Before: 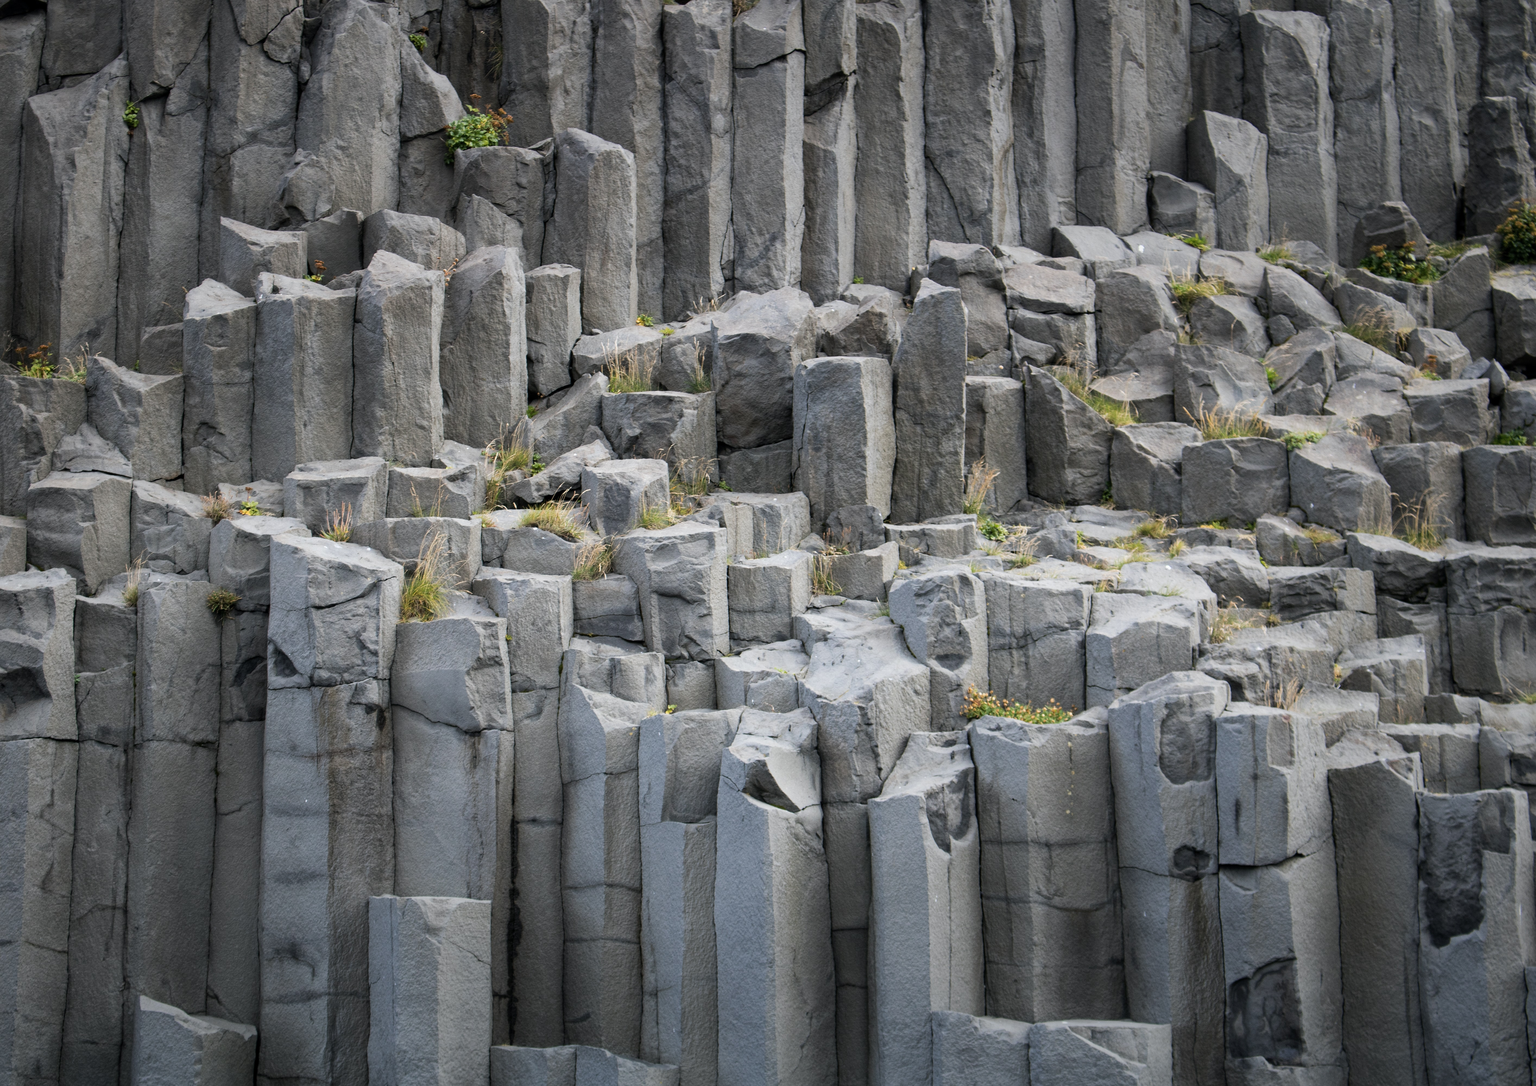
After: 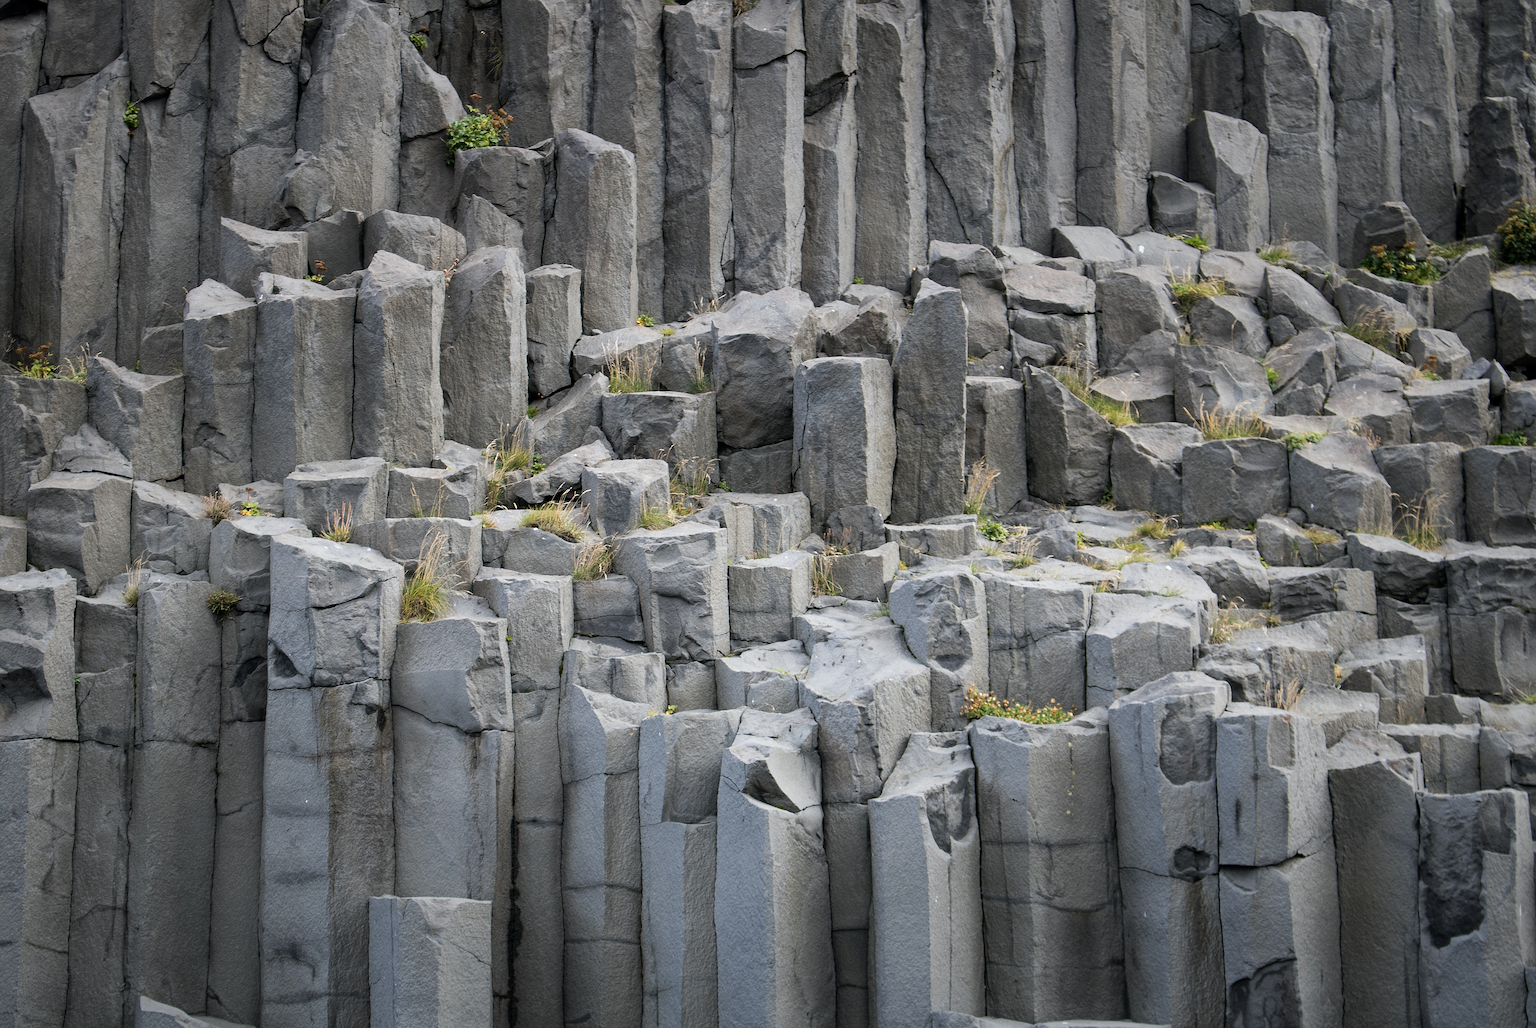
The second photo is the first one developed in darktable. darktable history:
crop and rotate: top 0.012%, bottom 5.265%
sharpen: on, module defaults
levels: black 0.097%, white 90.67%
